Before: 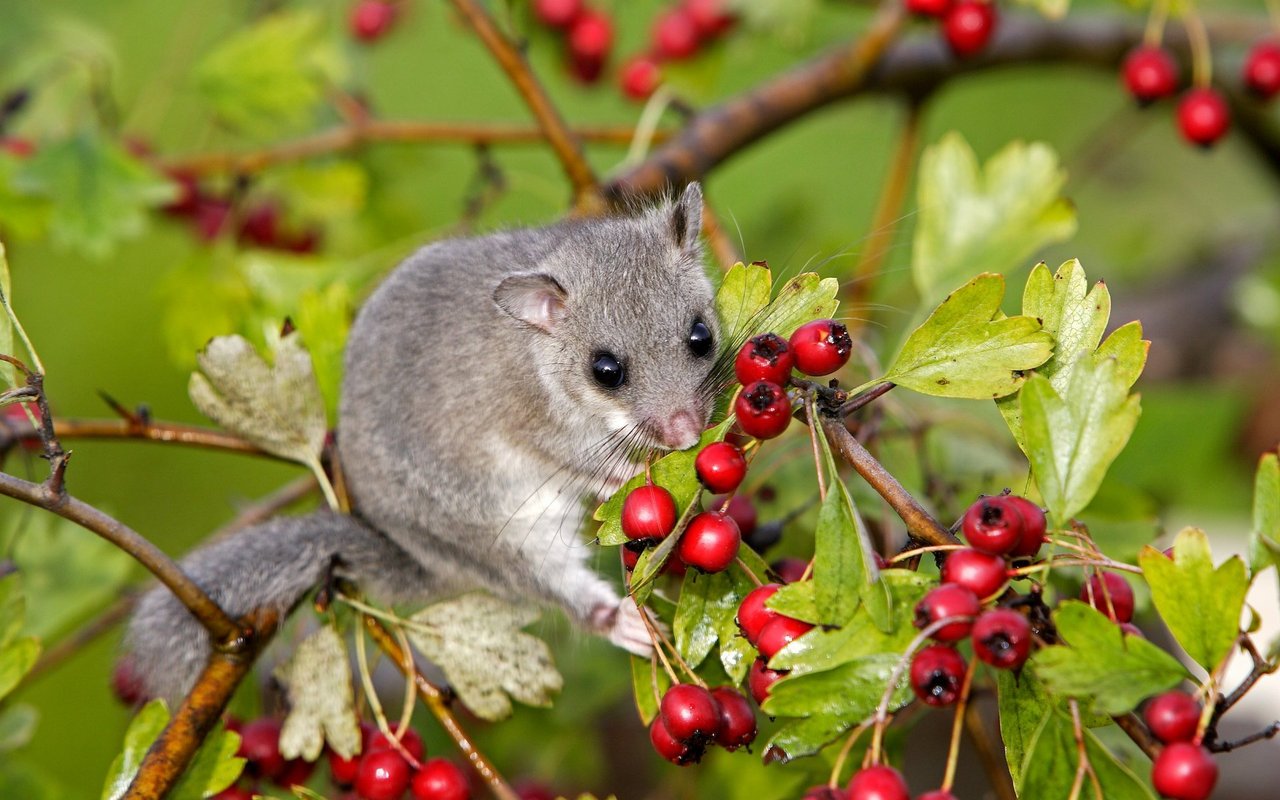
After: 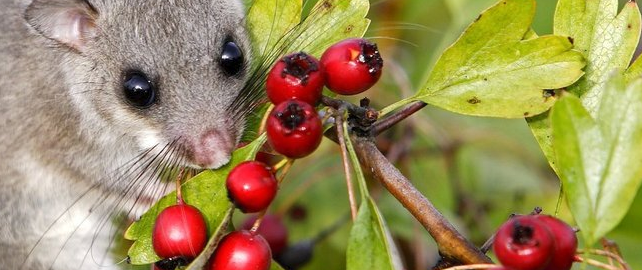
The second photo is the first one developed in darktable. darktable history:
crop: left 36.712%, top 35.205%, right 13.103%, bottom 30.996%
shadows and highlights: shadows 62.98, white point adjustment 0.305, highlights -33.5, compress 83.42%
